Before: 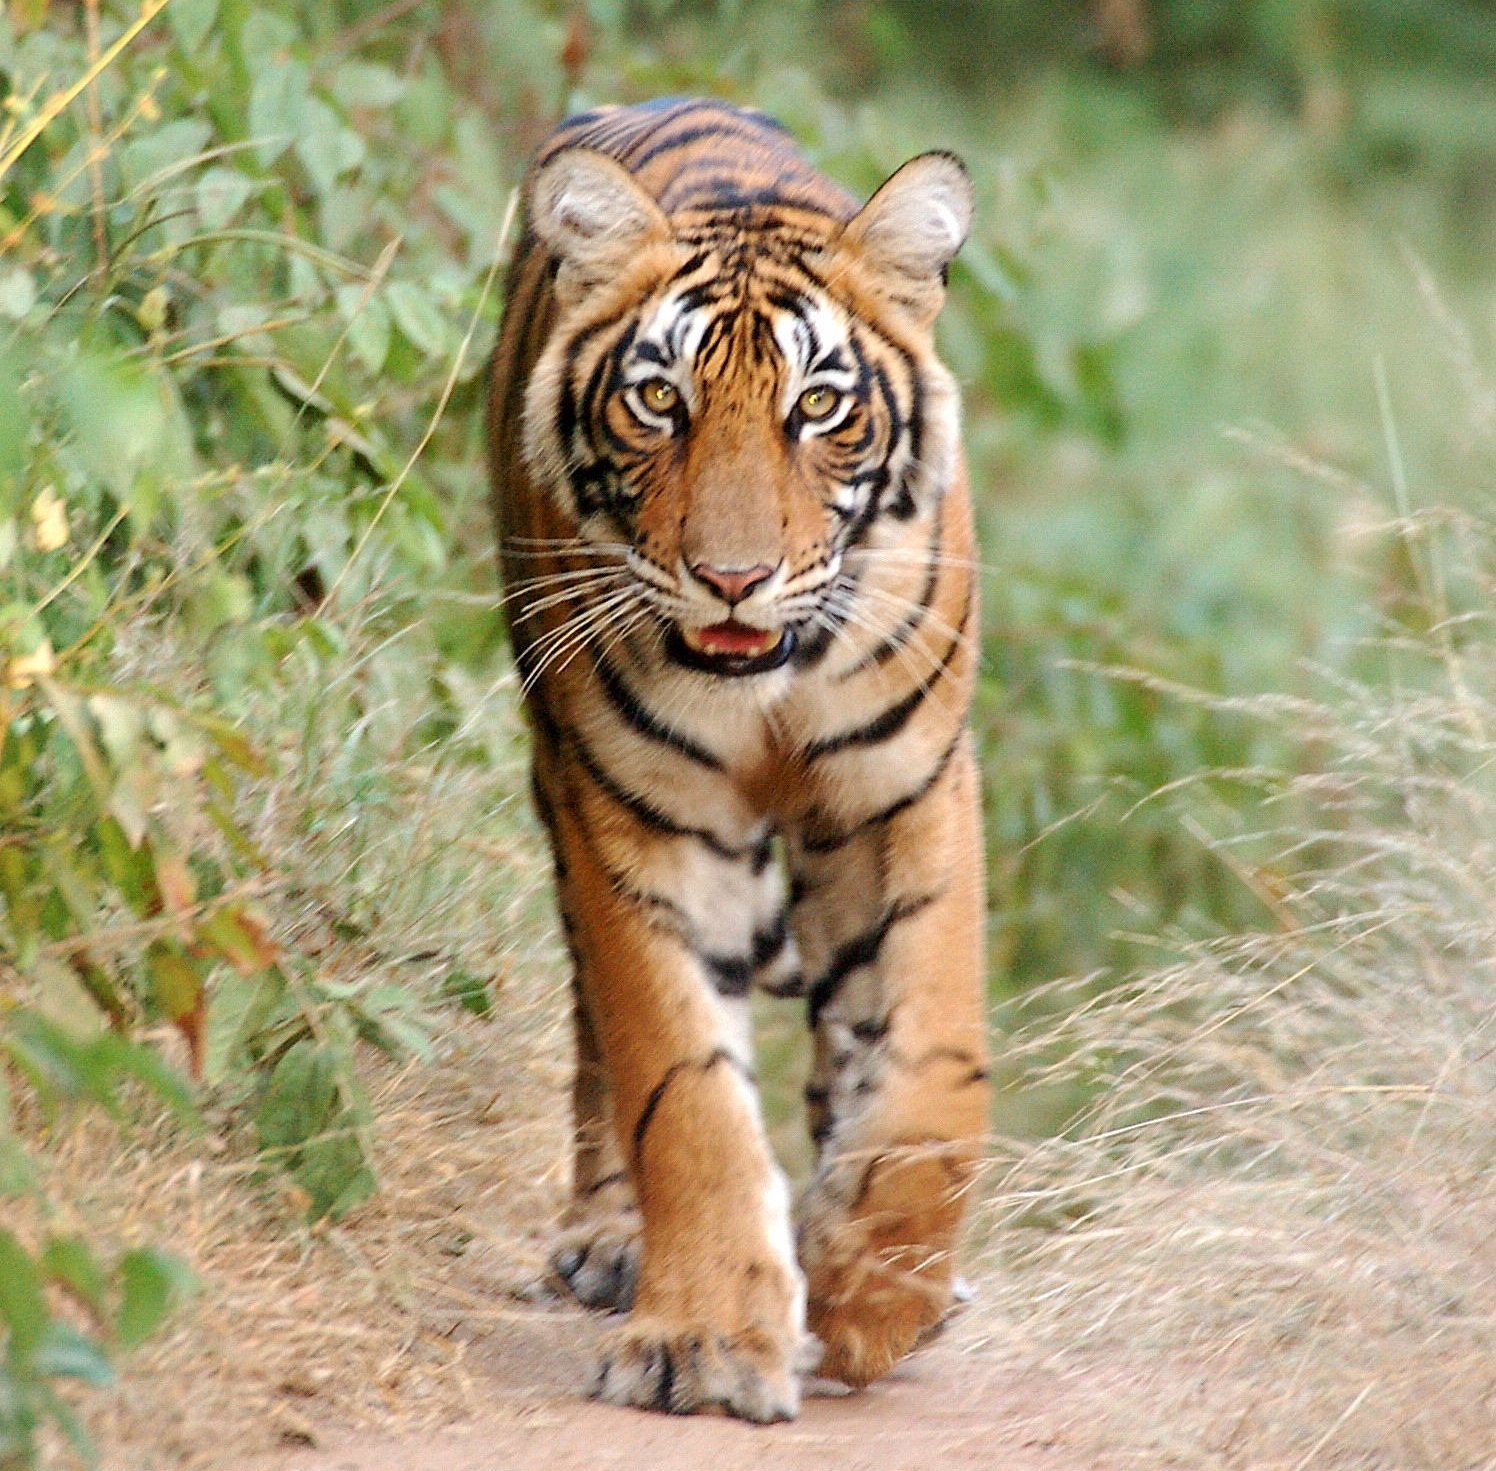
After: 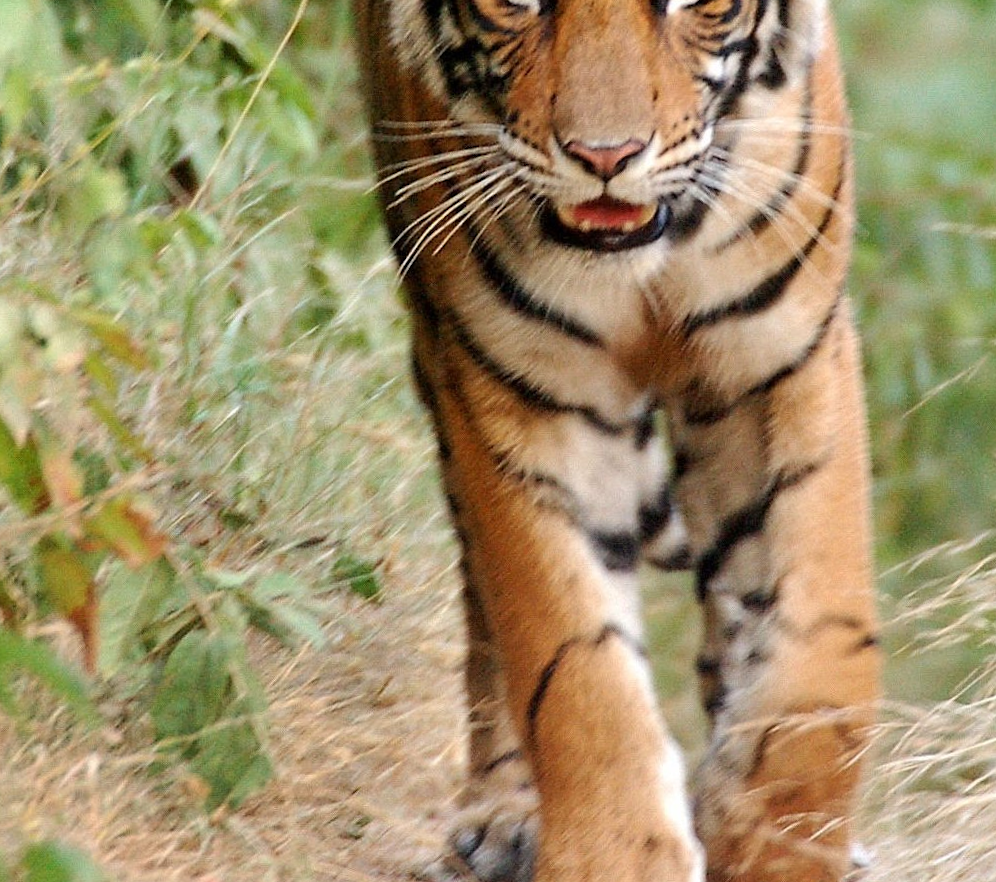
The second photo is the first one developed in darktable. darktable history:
crop: left 6.488%, top 27.668%, right 24.183%, bottom 8.656%
rotate and perspective: rotation -2.12°, lens shift (vertical) 0.009, lens shift (horizontal) -0.008, automatic cropping original format, crop left 0.036, crop right 0.964, crop top 0.05, crop bottom 0.959
